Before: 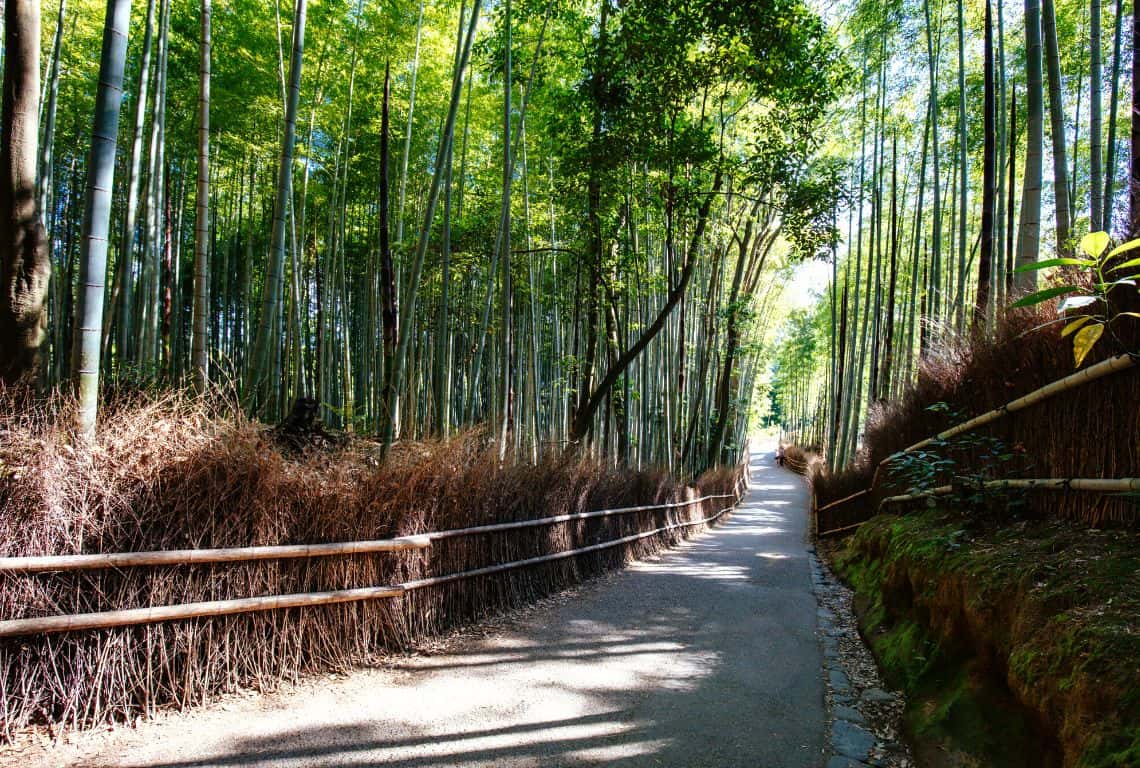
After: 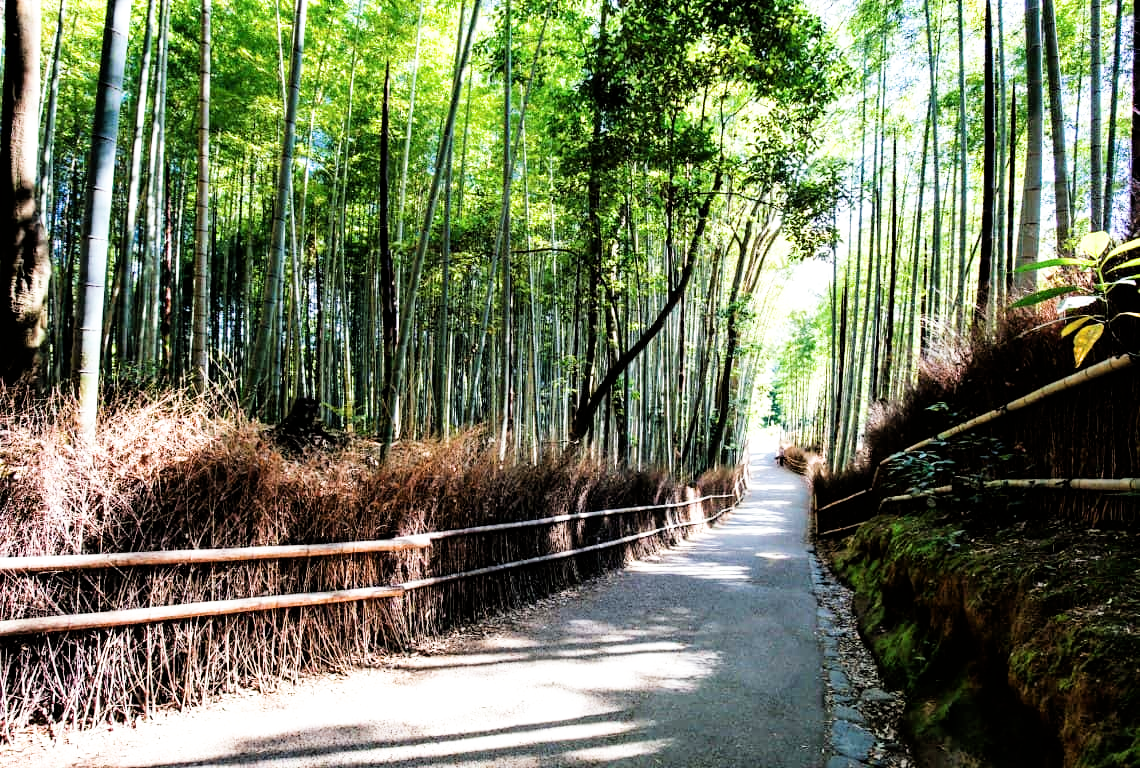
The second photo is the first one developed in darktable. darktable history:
filmic rgb: black relative exposure -5 EV, white relative exposure 3.49 EV, hardness 3.16, contrast 1.298, highlights saturation mix -48.62%
exposure: black level correction 0, exposure 1.107 EV, compensate highlight preservation false
